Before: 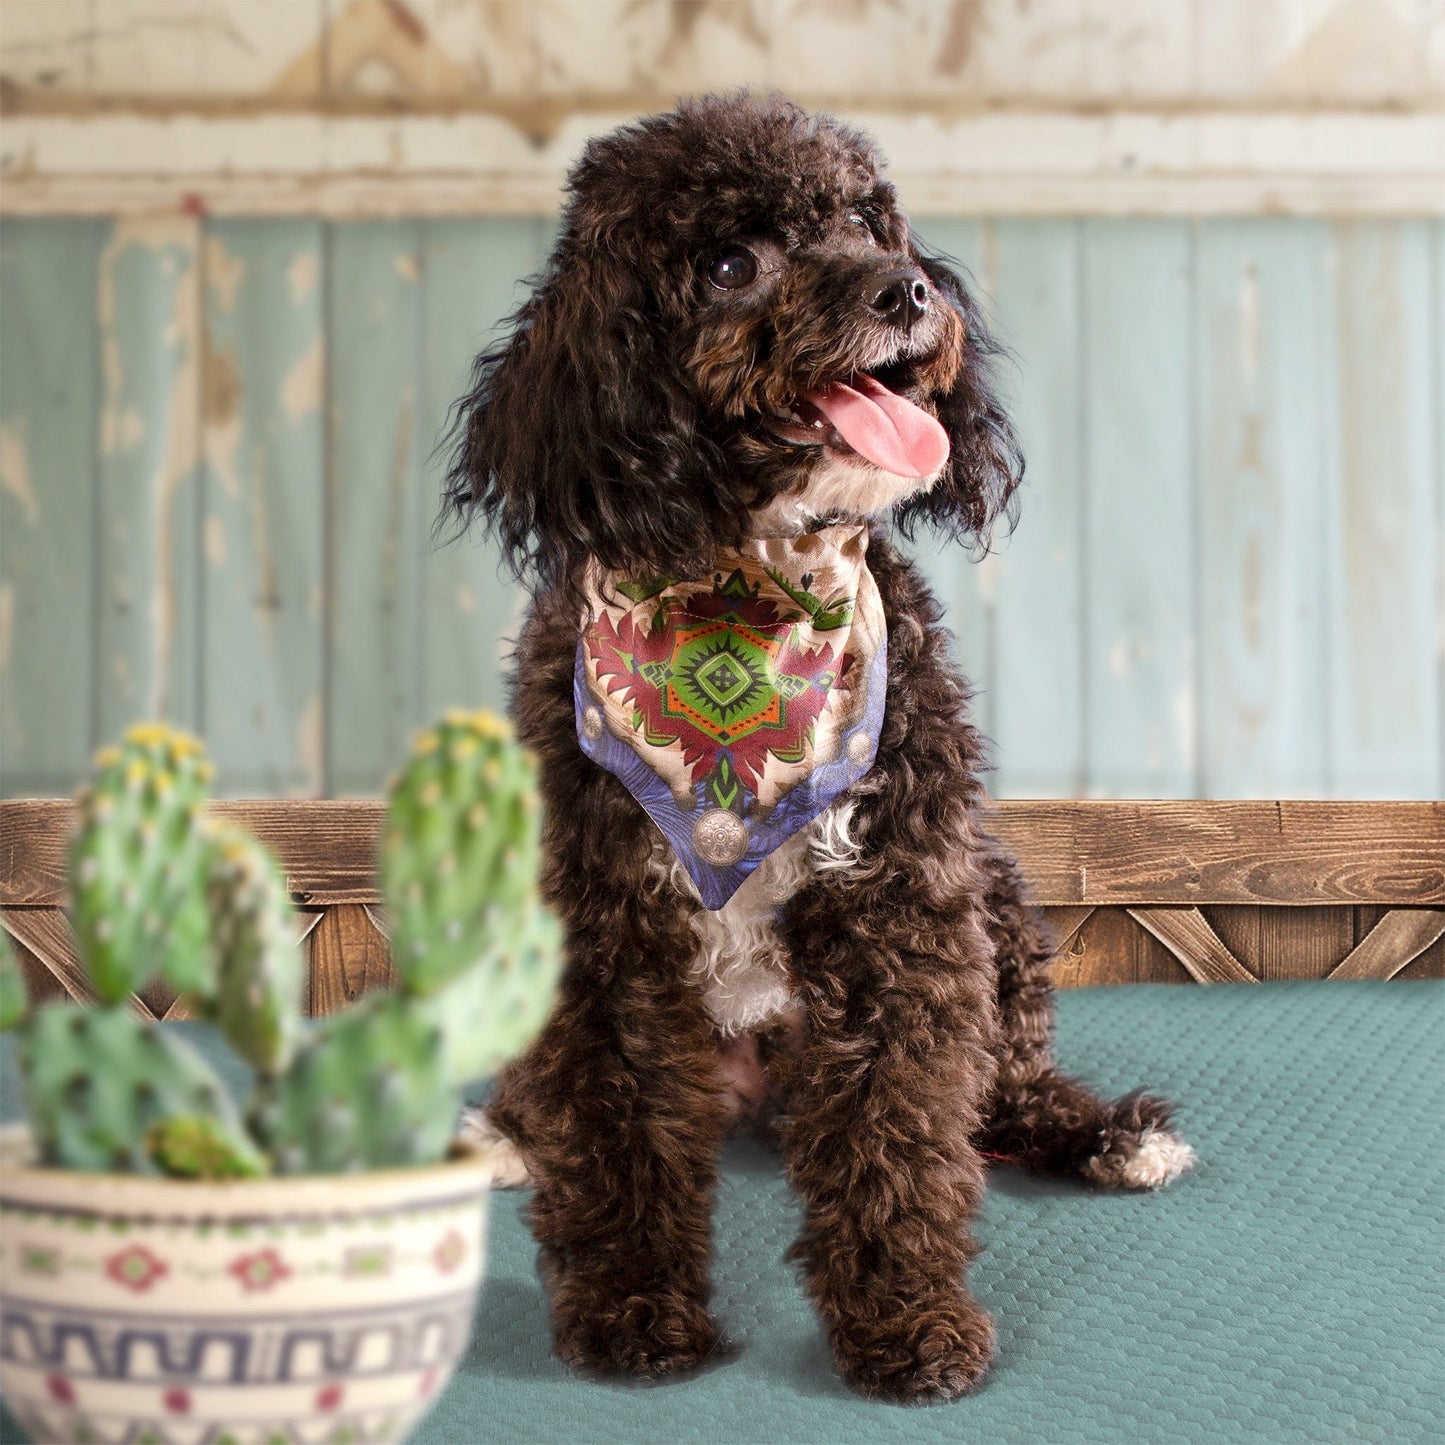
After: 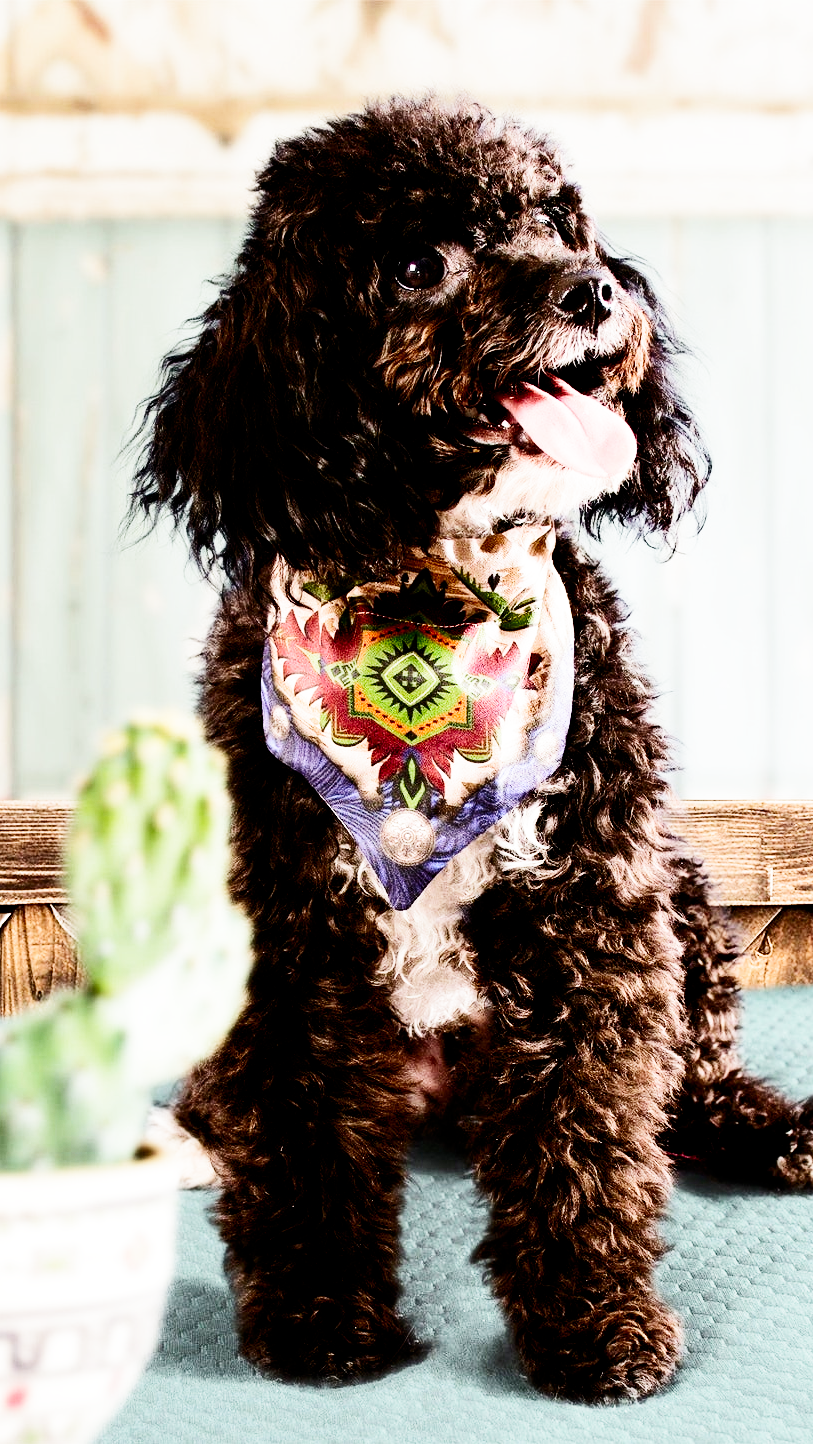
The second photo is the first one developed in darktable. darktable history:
filmic rgb: black relative exposure -4.99 EV, white relative exposure 3.95 EV, hardness 2.88, contrast 1.39, add noise in highlights 0.001, preserve chrominance no, color science v3 (2019), use custom middle-gray values true, contrast in highlights soft
contrast brightness saturation: contrast 0.287
crop: left 21.695%, right 22.013%, bottom 0.009%
exposure: exposure 0.6 EV, compensate highlight preservation false
tone equalizer: -8 EV -0.45 EV, -7 EV -0.376 EV, -6 EV -0.324 EV, -5 EV -0.236 EV, -3 EV 0.196 EV, -2 EV 0.361 EV, -1 EV 0.414 EV, +0 EV 0.39 EV, edges refinement/feathering 500, mask exposure compensation -1.57 EV, preserve details no
